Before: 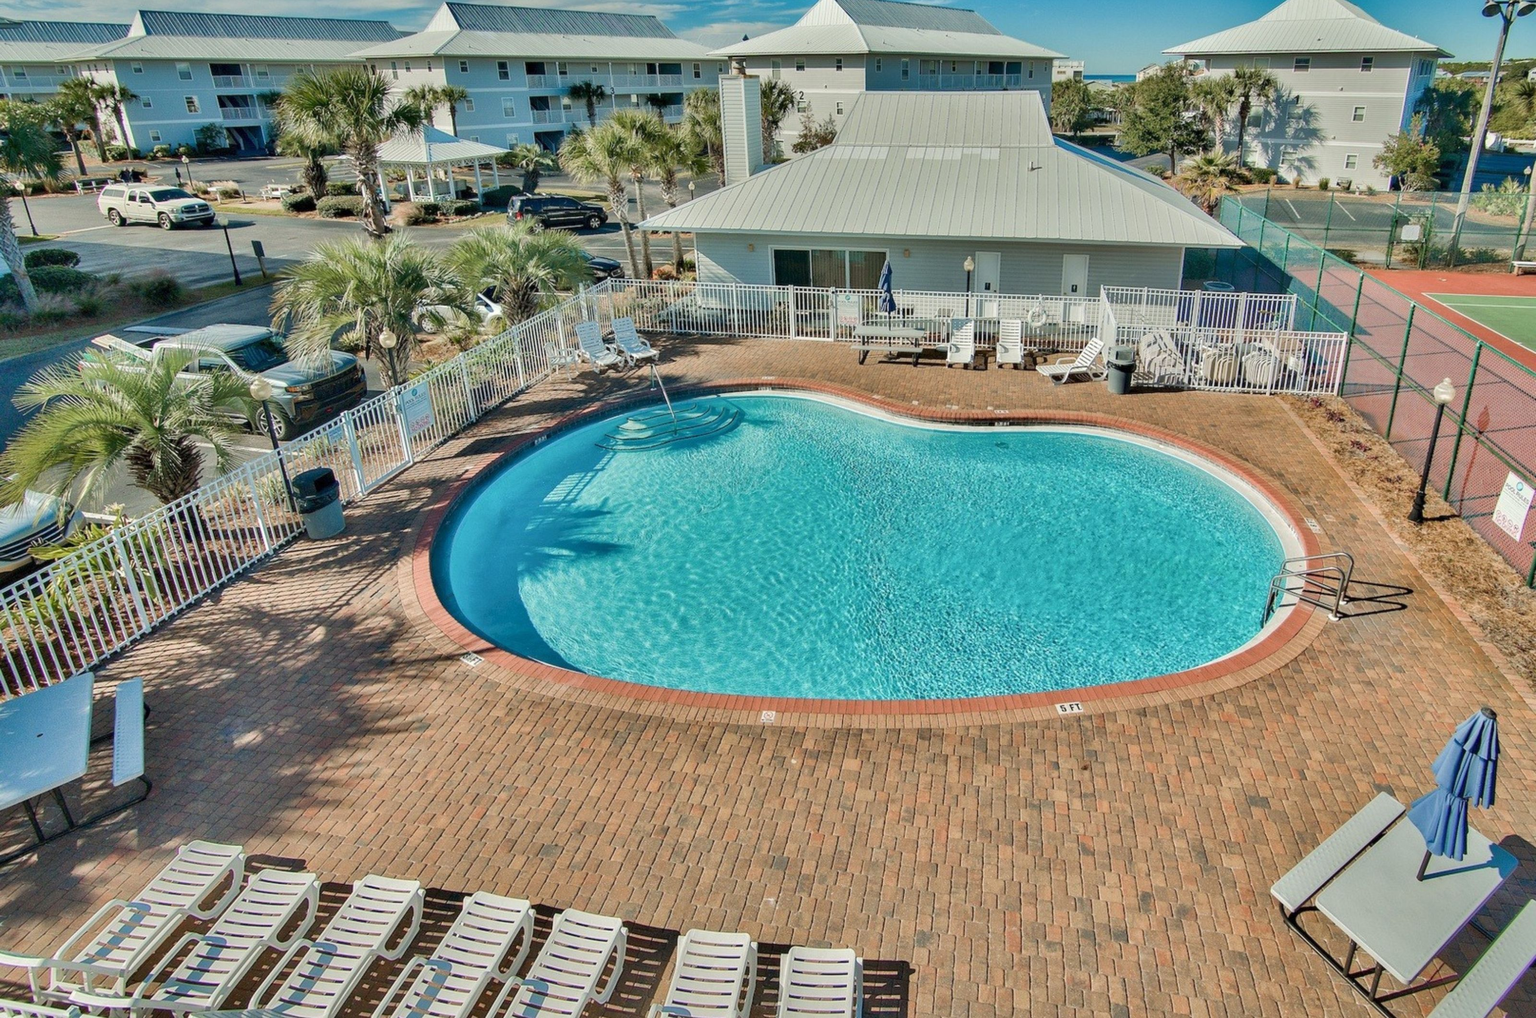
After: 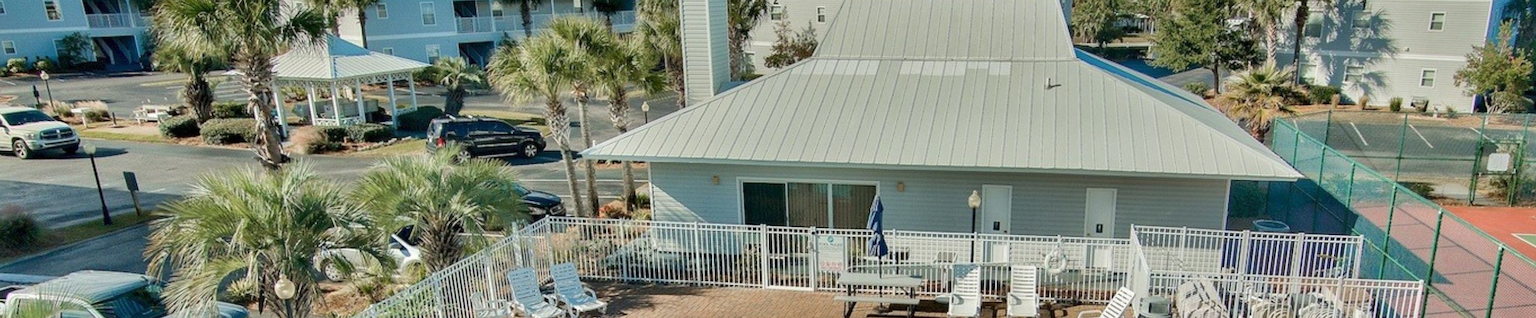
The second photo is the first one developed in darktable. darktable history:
color correction: highlights b* 0.039
crop and rotate: left 9.637%, top 9.464%, right 6.077%, bottom 64.166%
